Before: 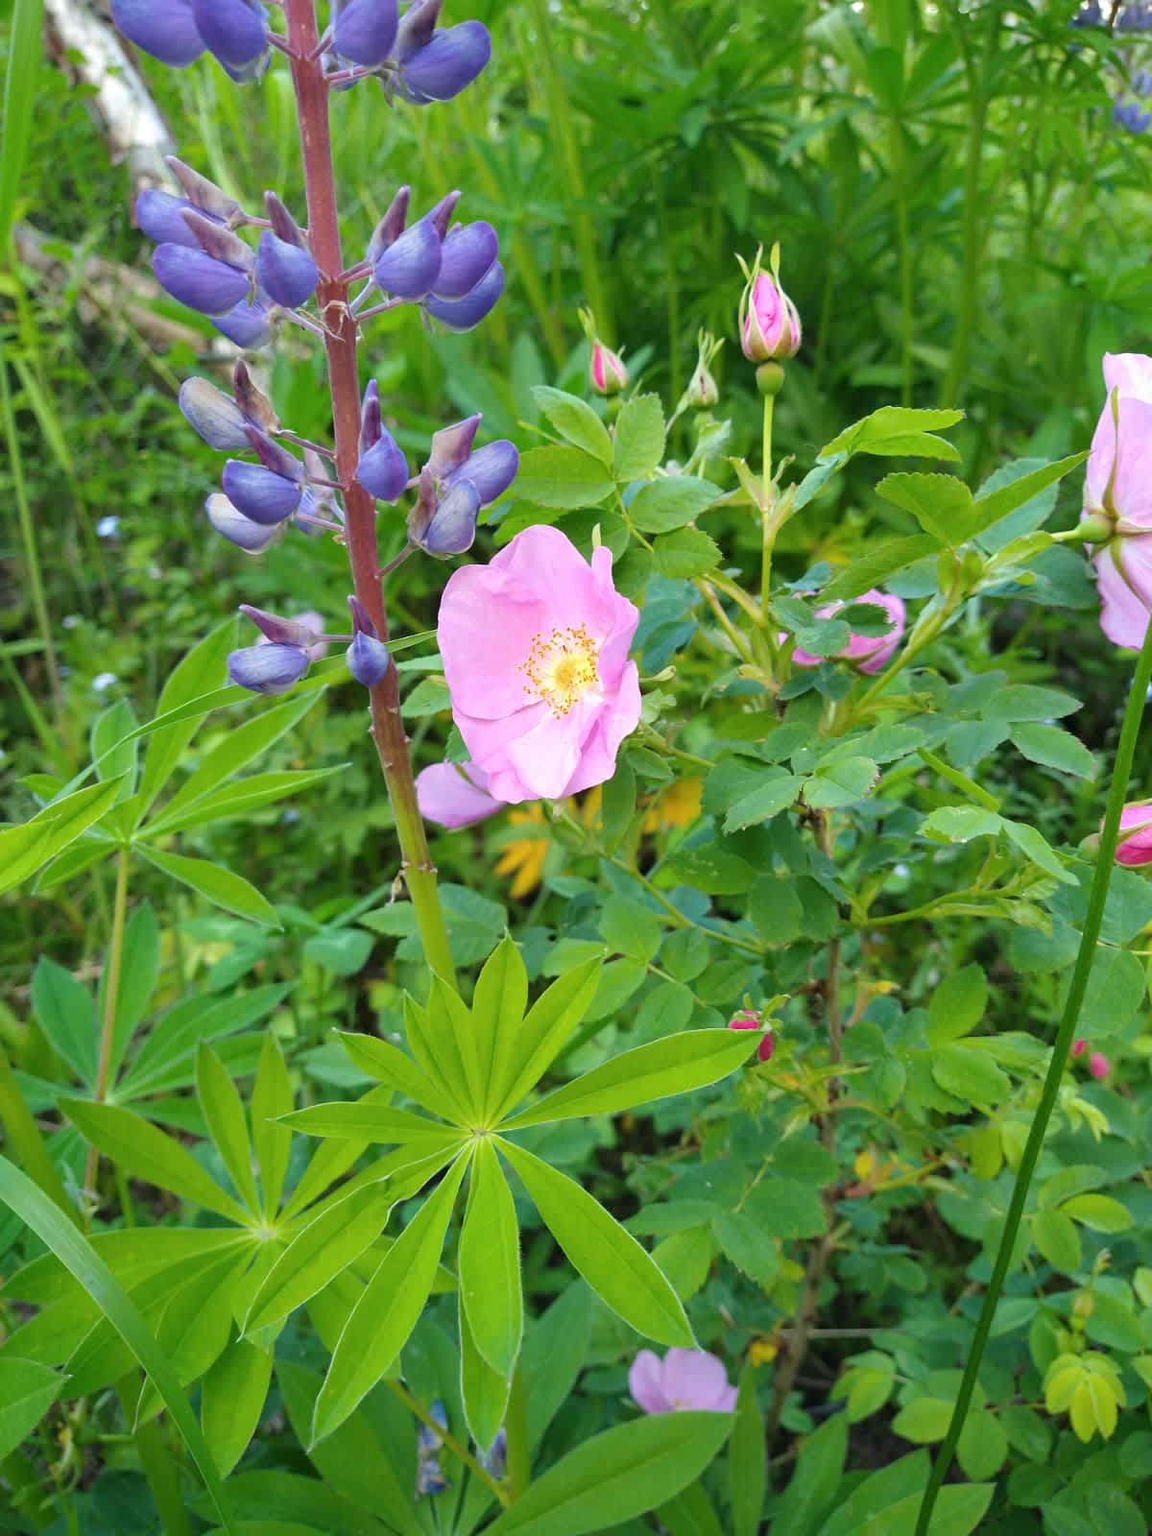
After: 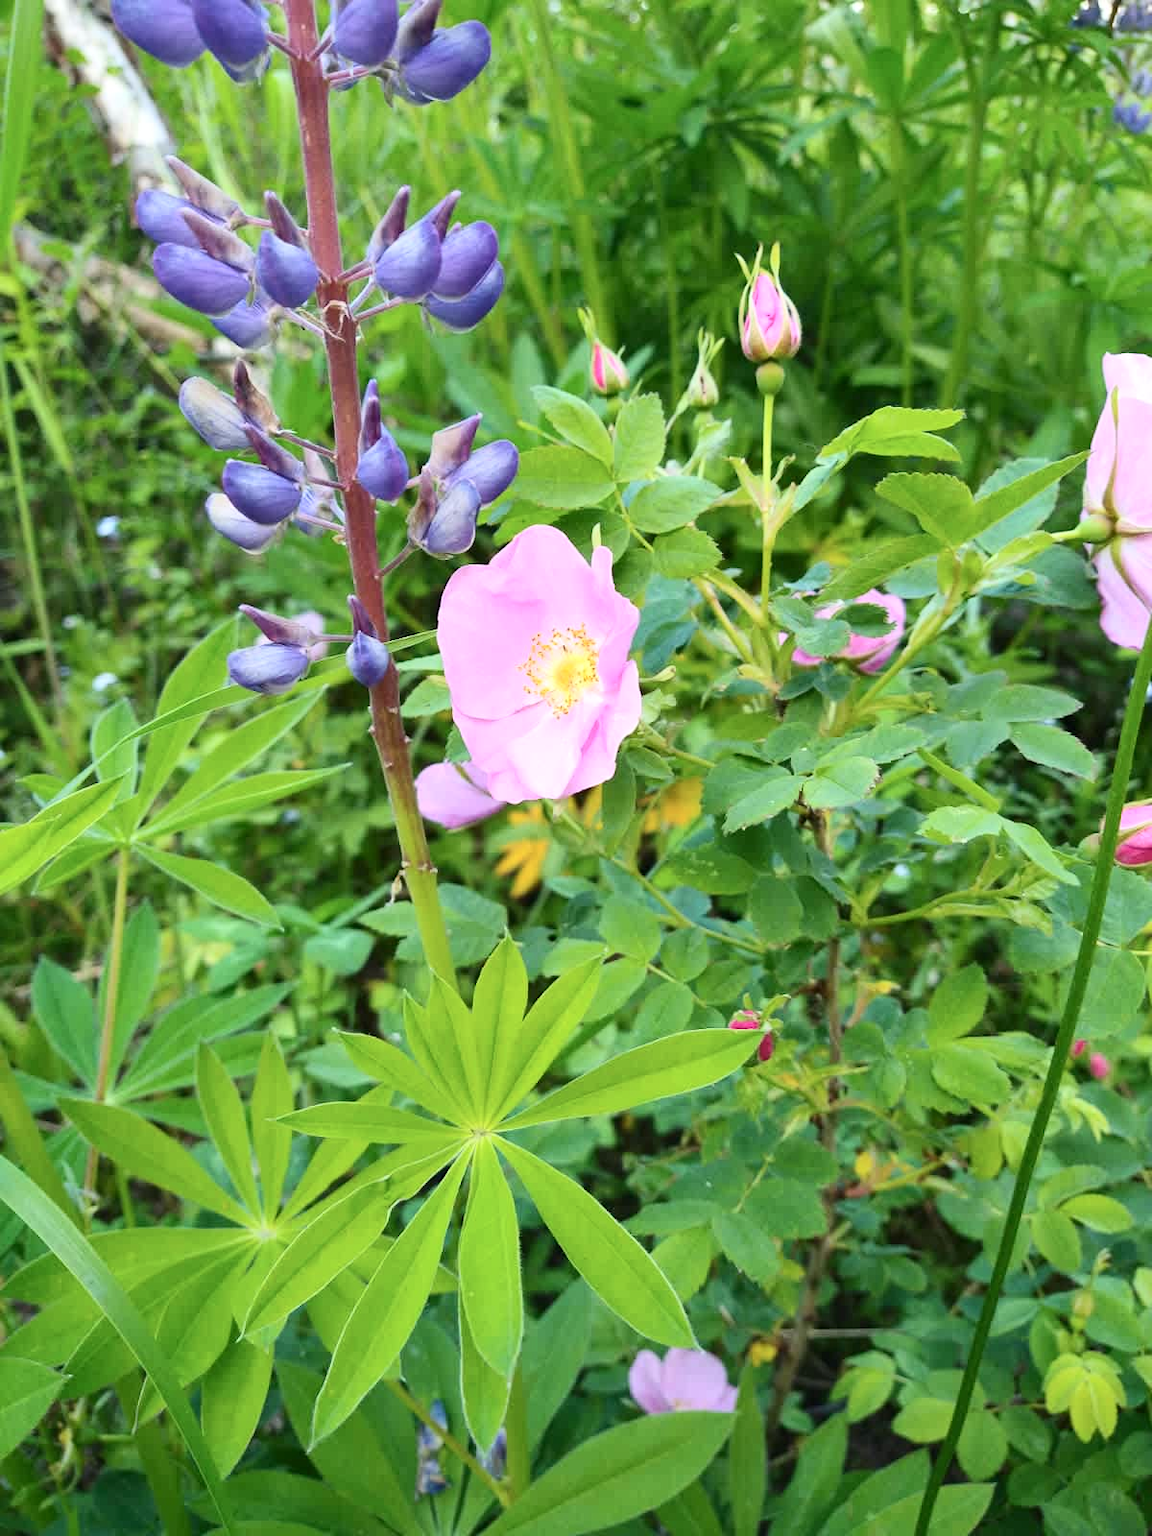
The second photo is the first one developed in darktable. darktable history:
contrast brightness saturation: contrast 0.241, brightness 0.093
